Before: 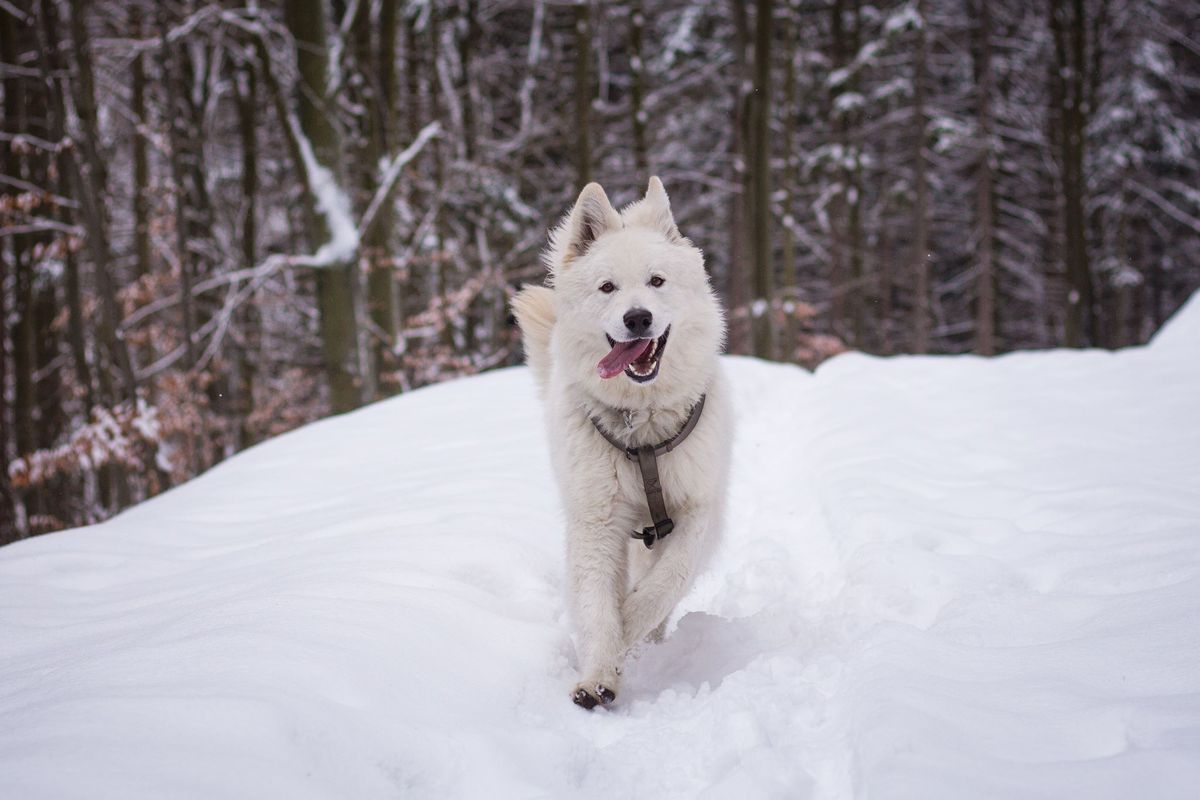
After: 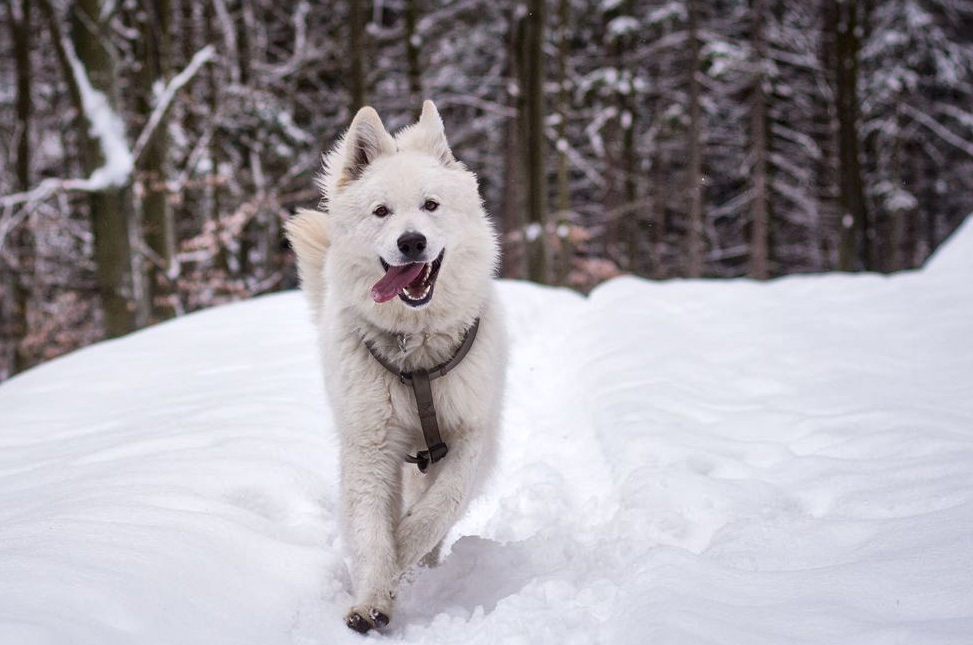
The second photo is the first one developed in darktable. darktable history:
crop: left 18.861%, top 9.522%, right 0.001%, bottom 9.778%
local contrast: mode bilateral grid, contrast 20, coarseness 50, detail 171%, midtone range 0.2
